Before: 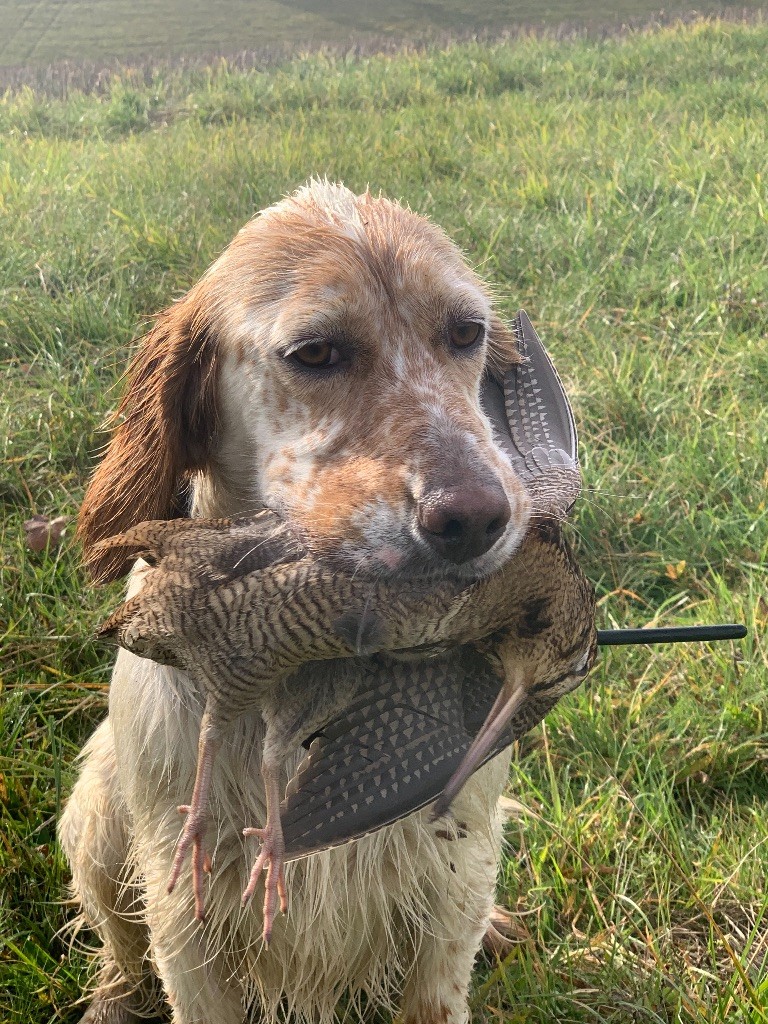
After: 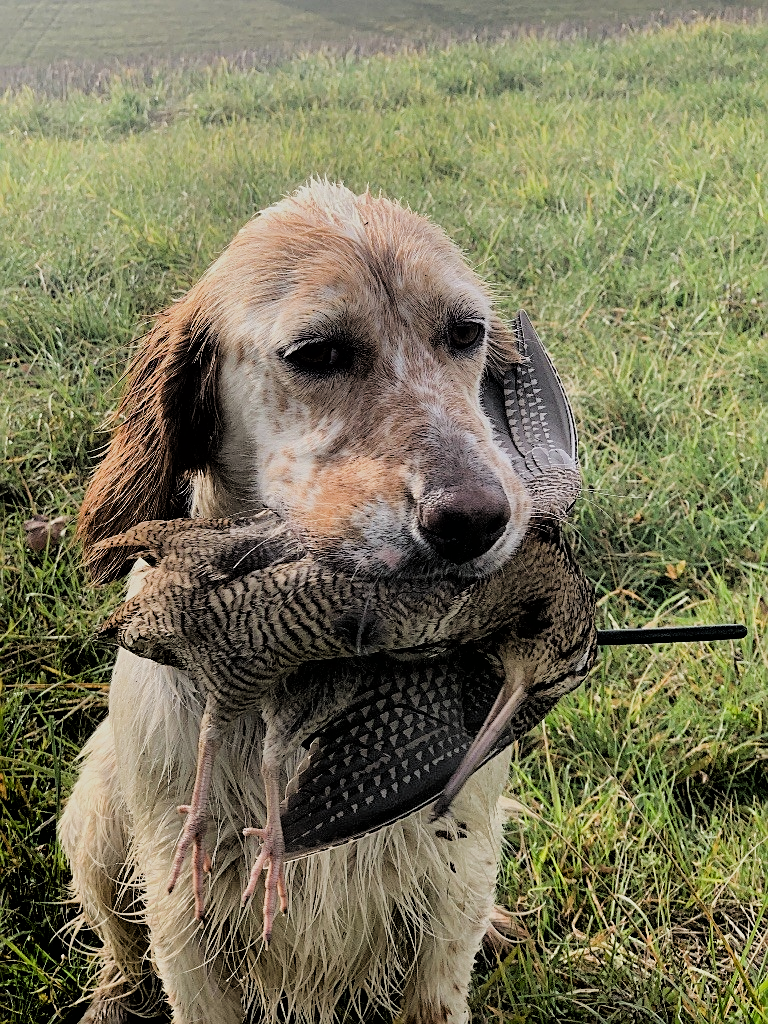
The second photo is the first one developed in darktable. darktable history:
sharpen: on, module defaults
filmic rgb: black relative exposure -2.82 EV, white relative exposure 4.56 EV, hardness 1.73, contrast 1.255
